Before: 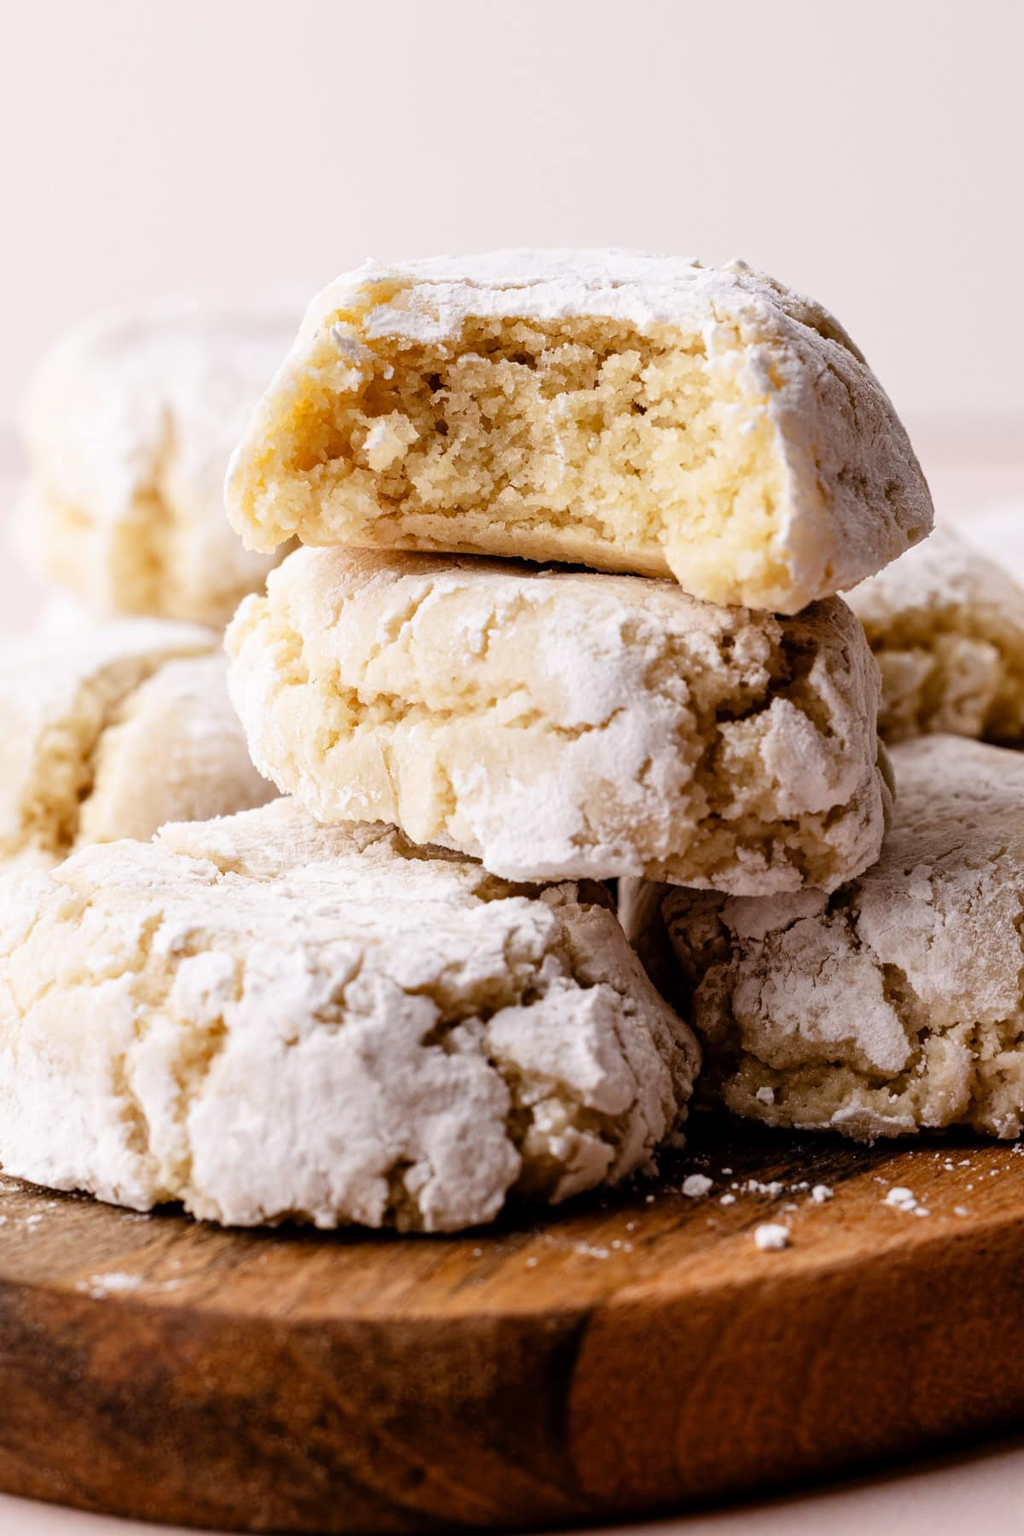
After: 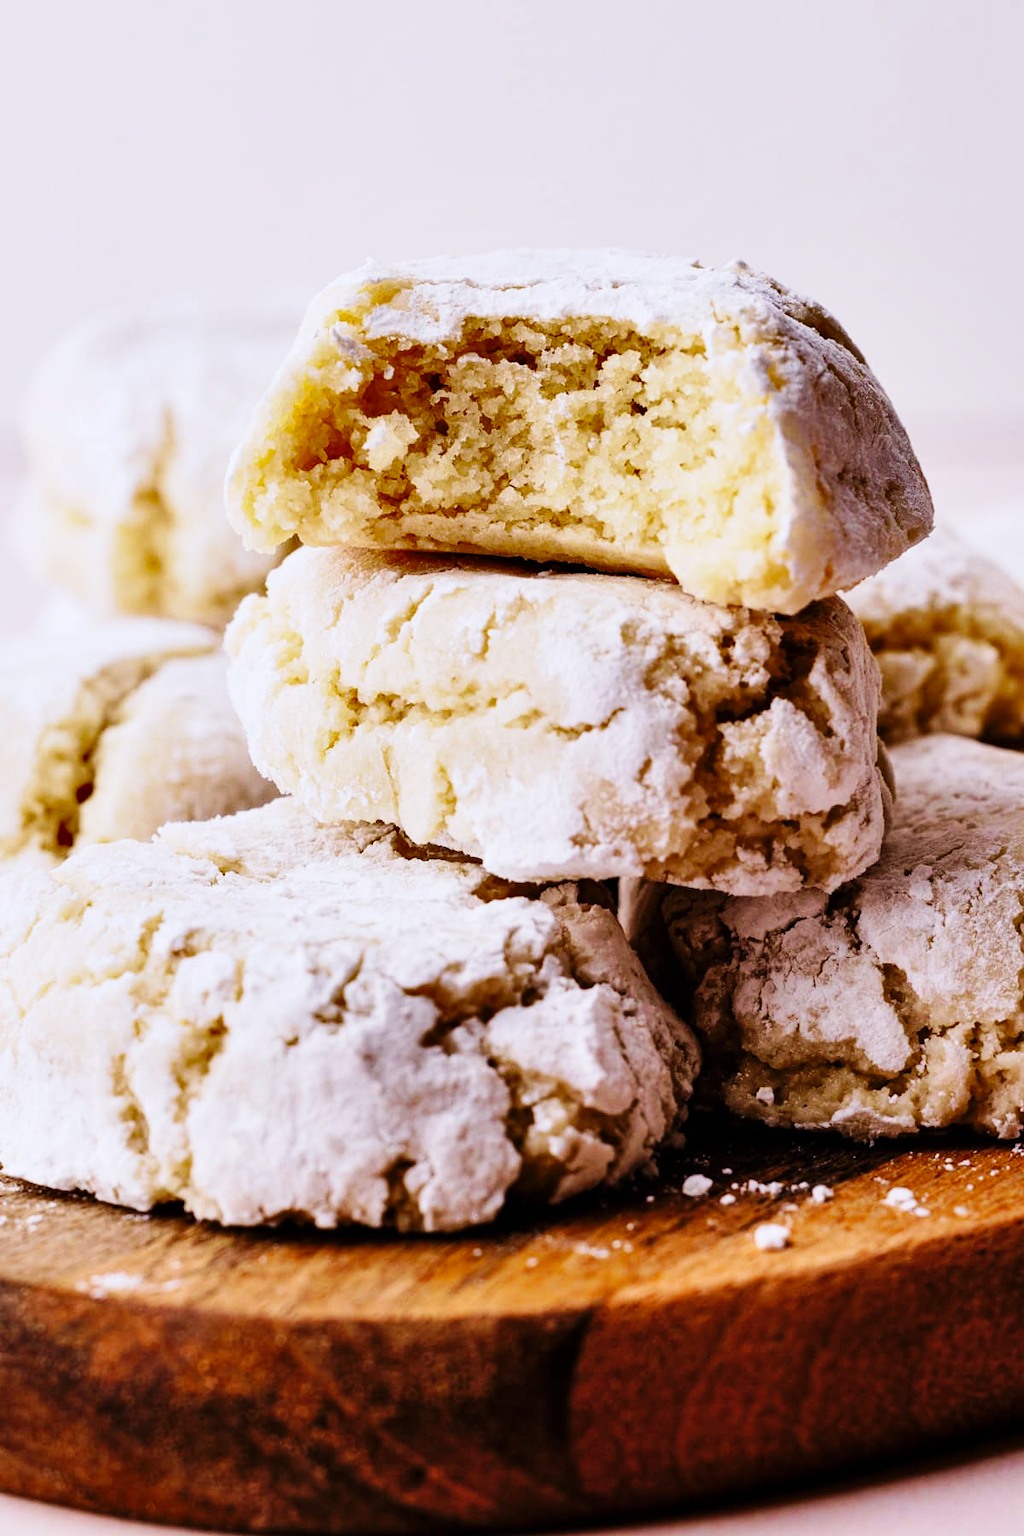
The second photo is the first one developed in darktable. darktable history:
exposure: compensate highlight preservation false
base curve: curves: ch0 [(0, 0) (0.032, 0.025) (0.121, 0.166) (0.206, 0.329) (0.605, 0.79) (1, 1)], preserve colors none
shadows and highlights: shadows 43.71, white point adjustment -1.46, soften with gaussian
velvia: on, module defaults
white balance: red 0.984, blue 1.059
